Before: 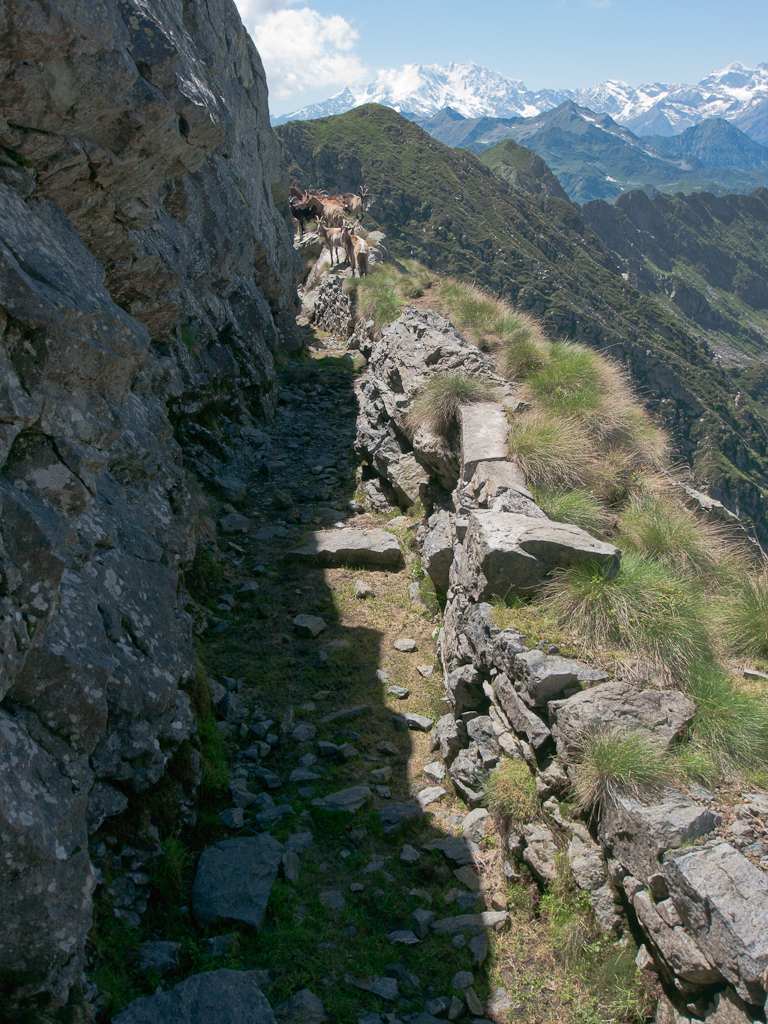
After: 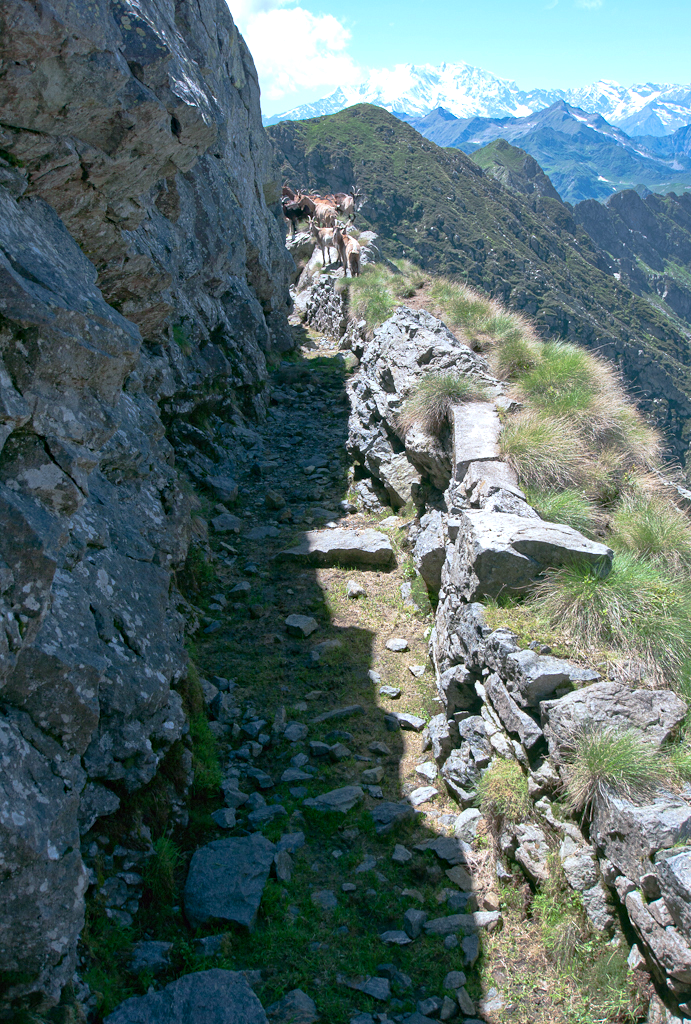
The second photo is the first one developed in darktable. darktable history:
haze removal: compatibility mode true, adaptive false
exposure: exposure 0.669 EV, compensate highlight preservation false
color calibration: x 0.37, y 0.382, temperature 4319.85 K, gamut compression 0.973
crop and rotate: left 1.112%, right 8.866%
